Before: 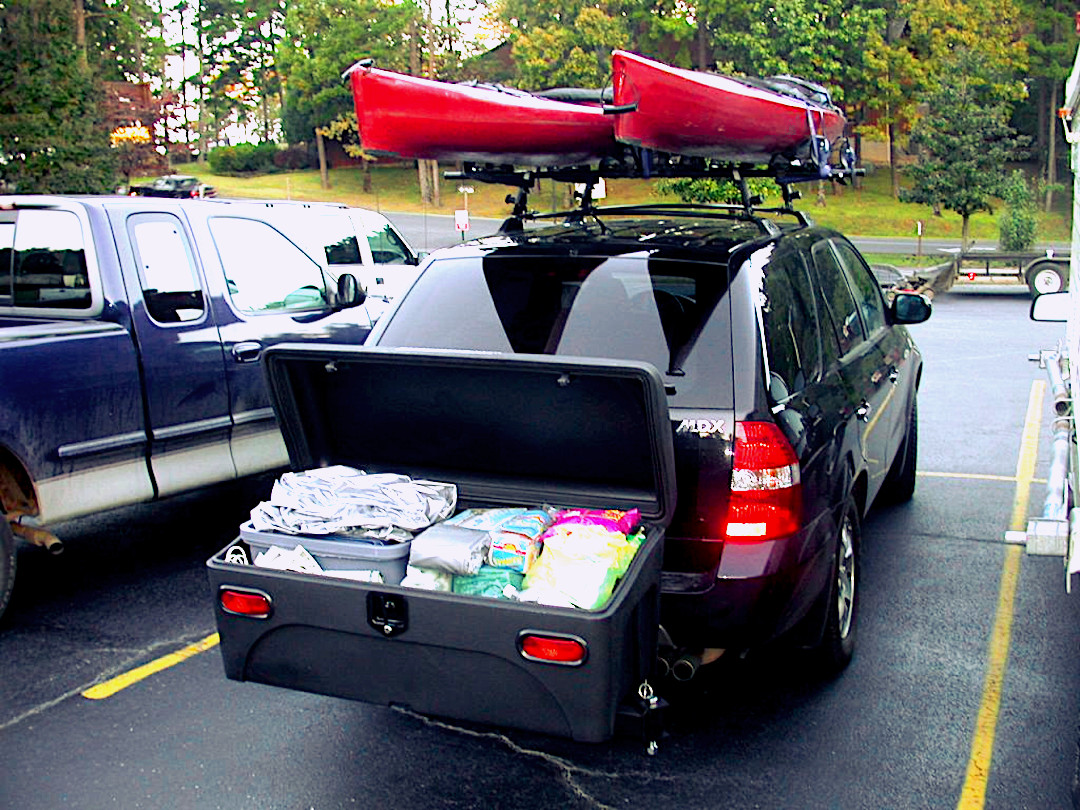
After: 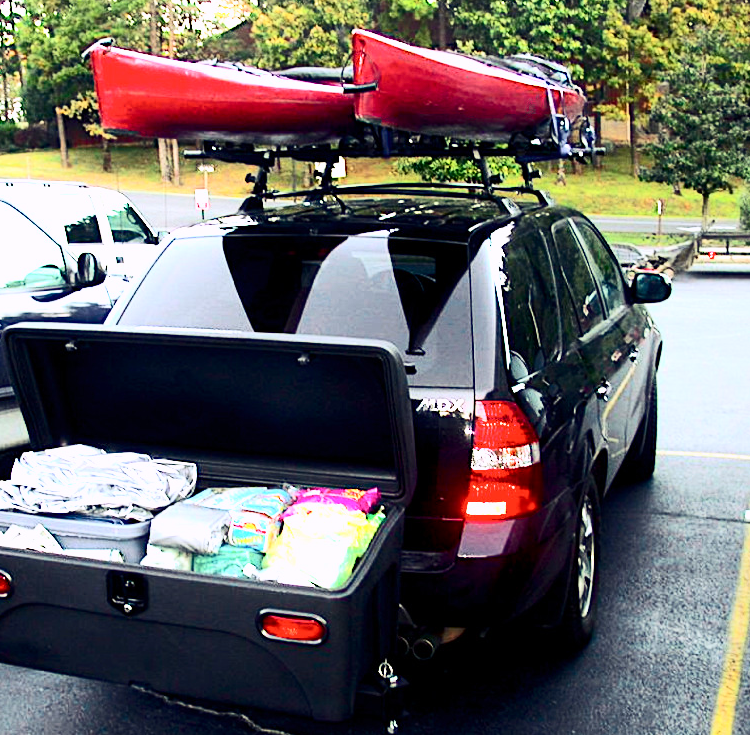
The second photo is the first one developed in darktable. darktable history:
crop and rotate: left 24.146%, top 2.673%, right 6.372%, bottom 6.469%
contrast brightness saturation: contrast 0.385, brightness 0.097
